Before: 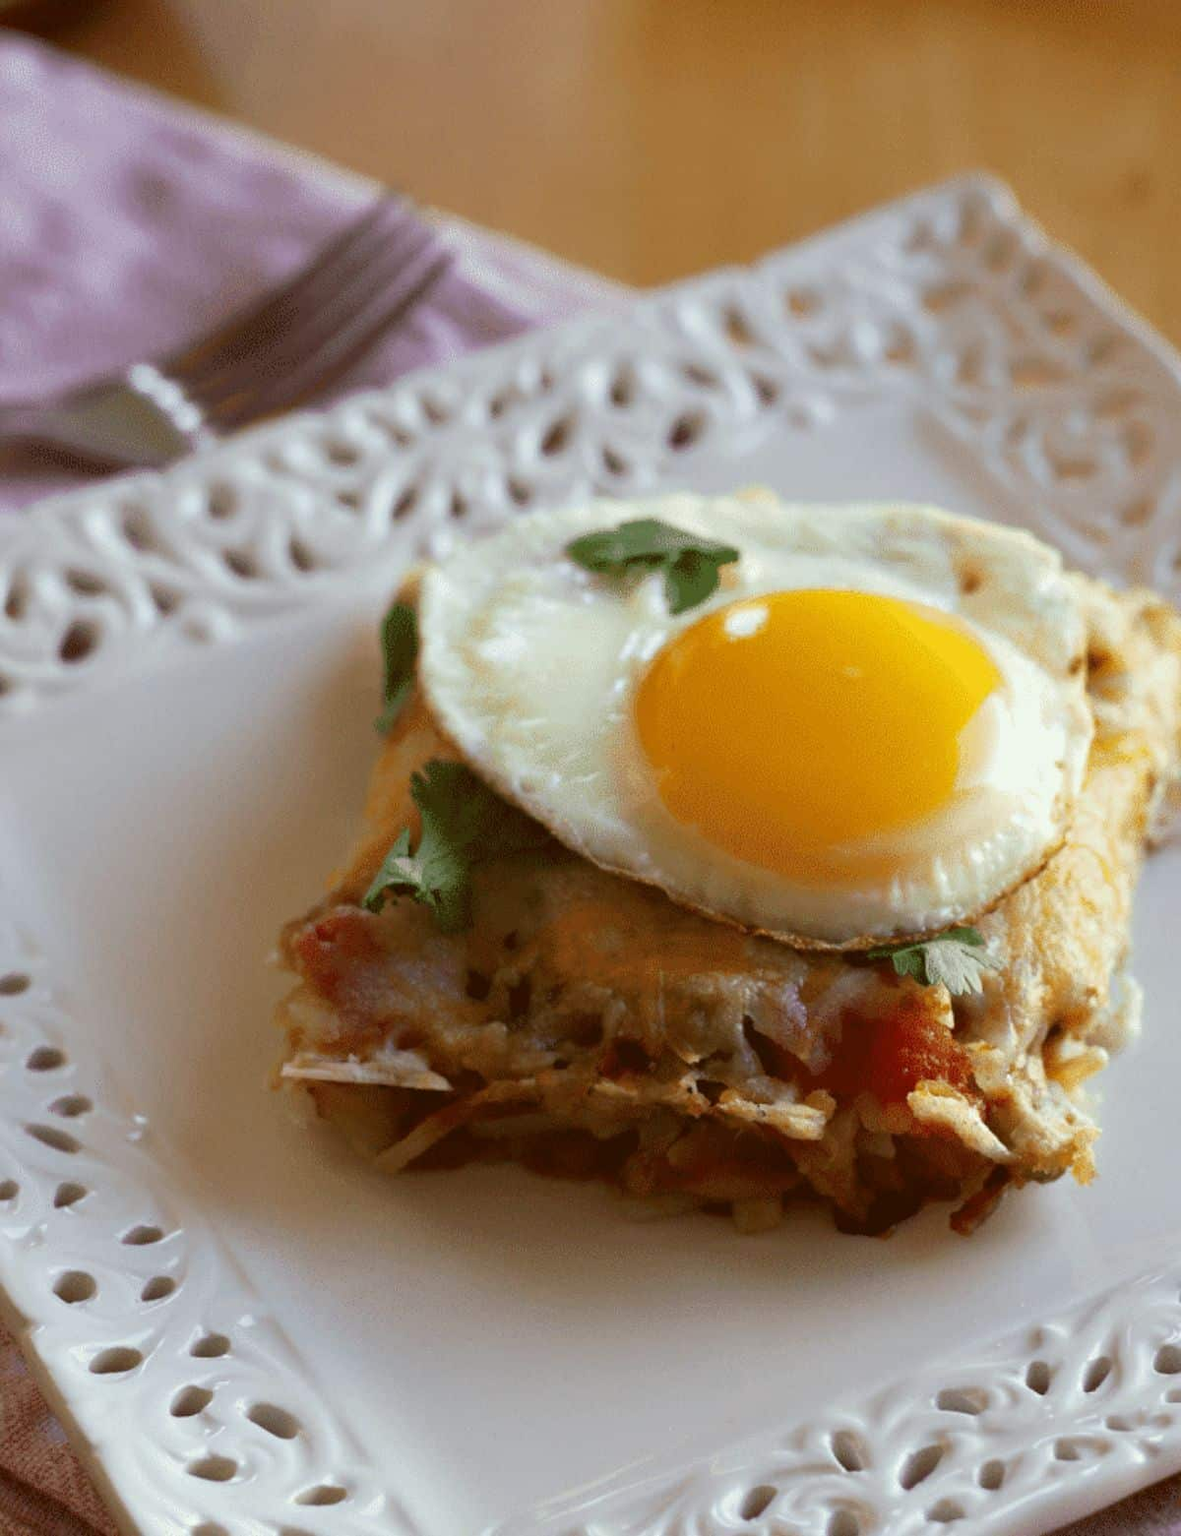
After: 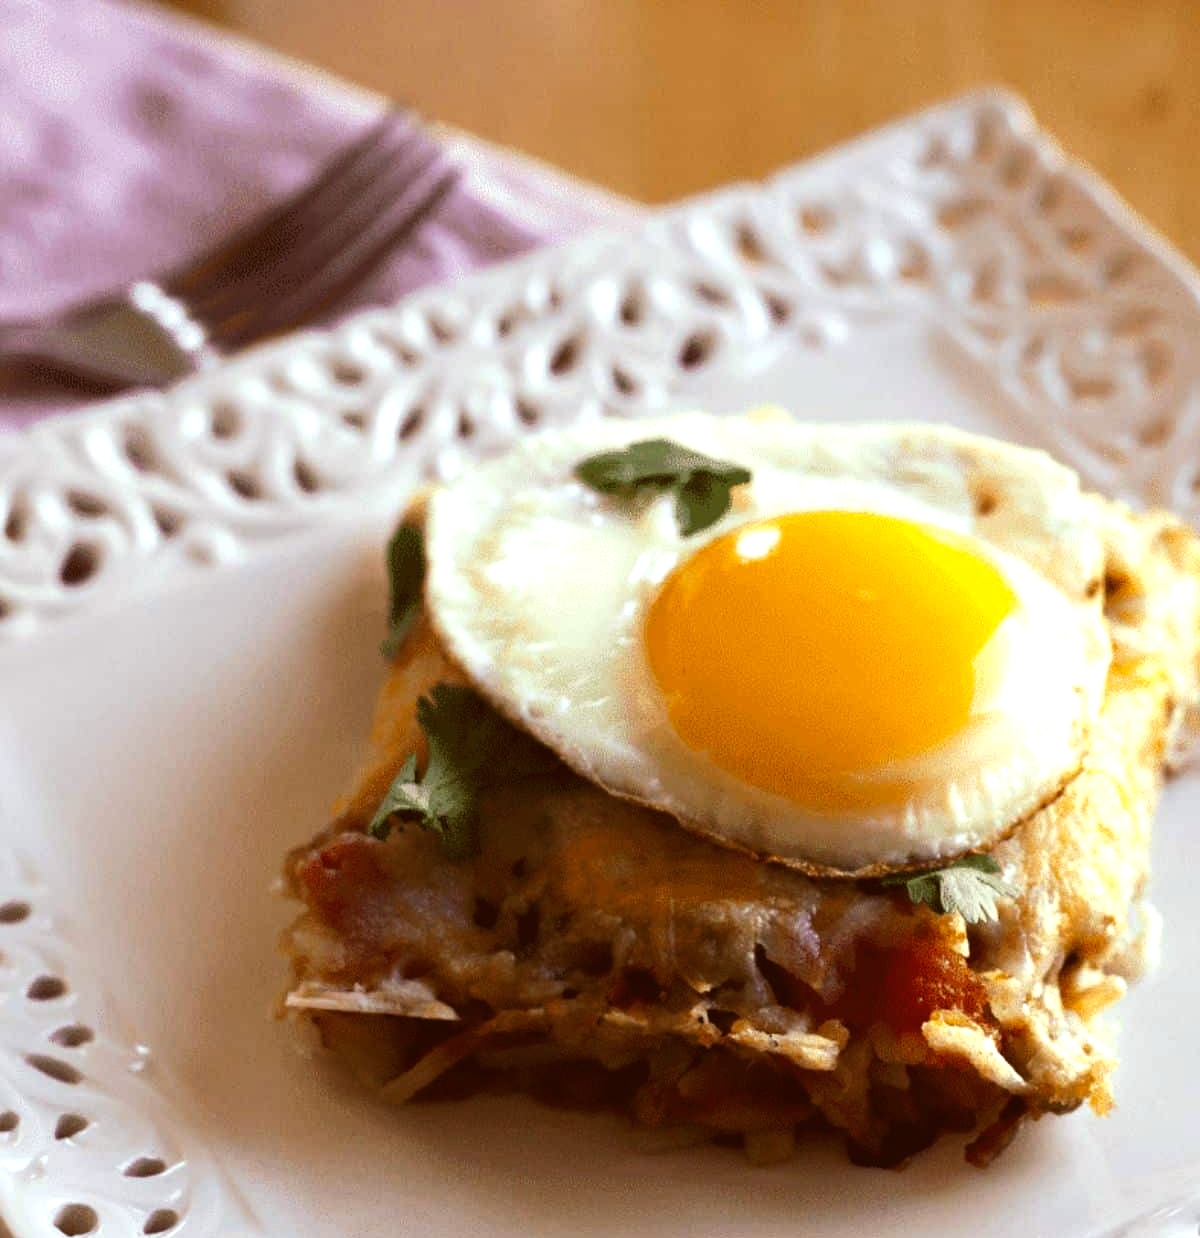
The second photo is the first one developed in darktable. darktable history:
color balance rgb: shadows lift › chroma 0.668%, shadows lift › hue 110.4°, power › chroma 1.533%, power › hue 26.58°, perceptual saturation grading › global saturation 0.937%, global vibrance 10.484%, saturation formula JzAzBz (2021)
crop and rotate: top 5.649%, bottom 14.979%
tone equalizer: -8 EV -0.725 EV, -7 EV -0.686 EV, -6 EV -0.571 EV, -5 EV -0.383 EV, -3 EV 0.386 EV, -2 EV 0.6 EV, -1 EV 0.686 EV, +0 EV 0.743 EV, edges refinement/feathering 500, mask exposure compensation -1.57 EV, preserve details no
